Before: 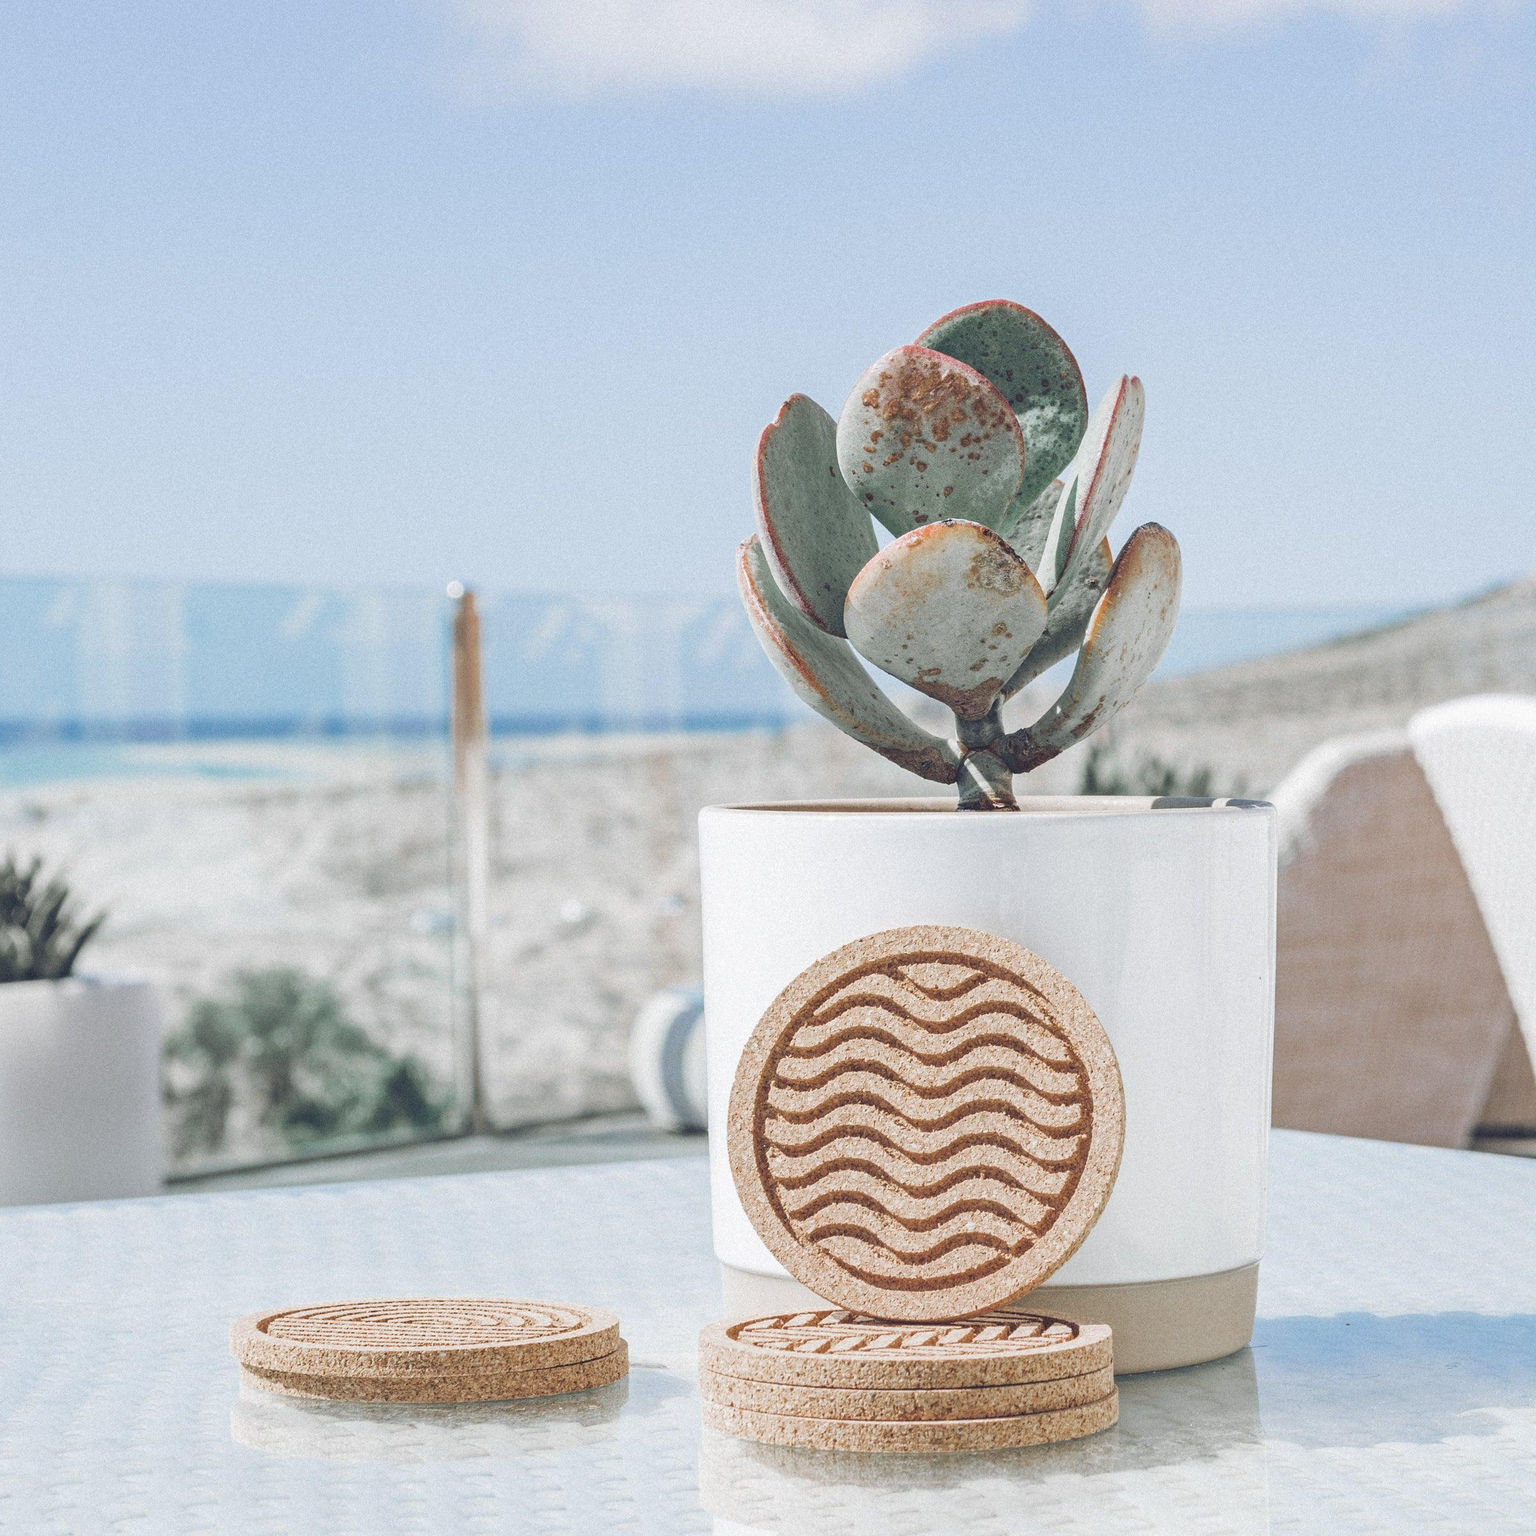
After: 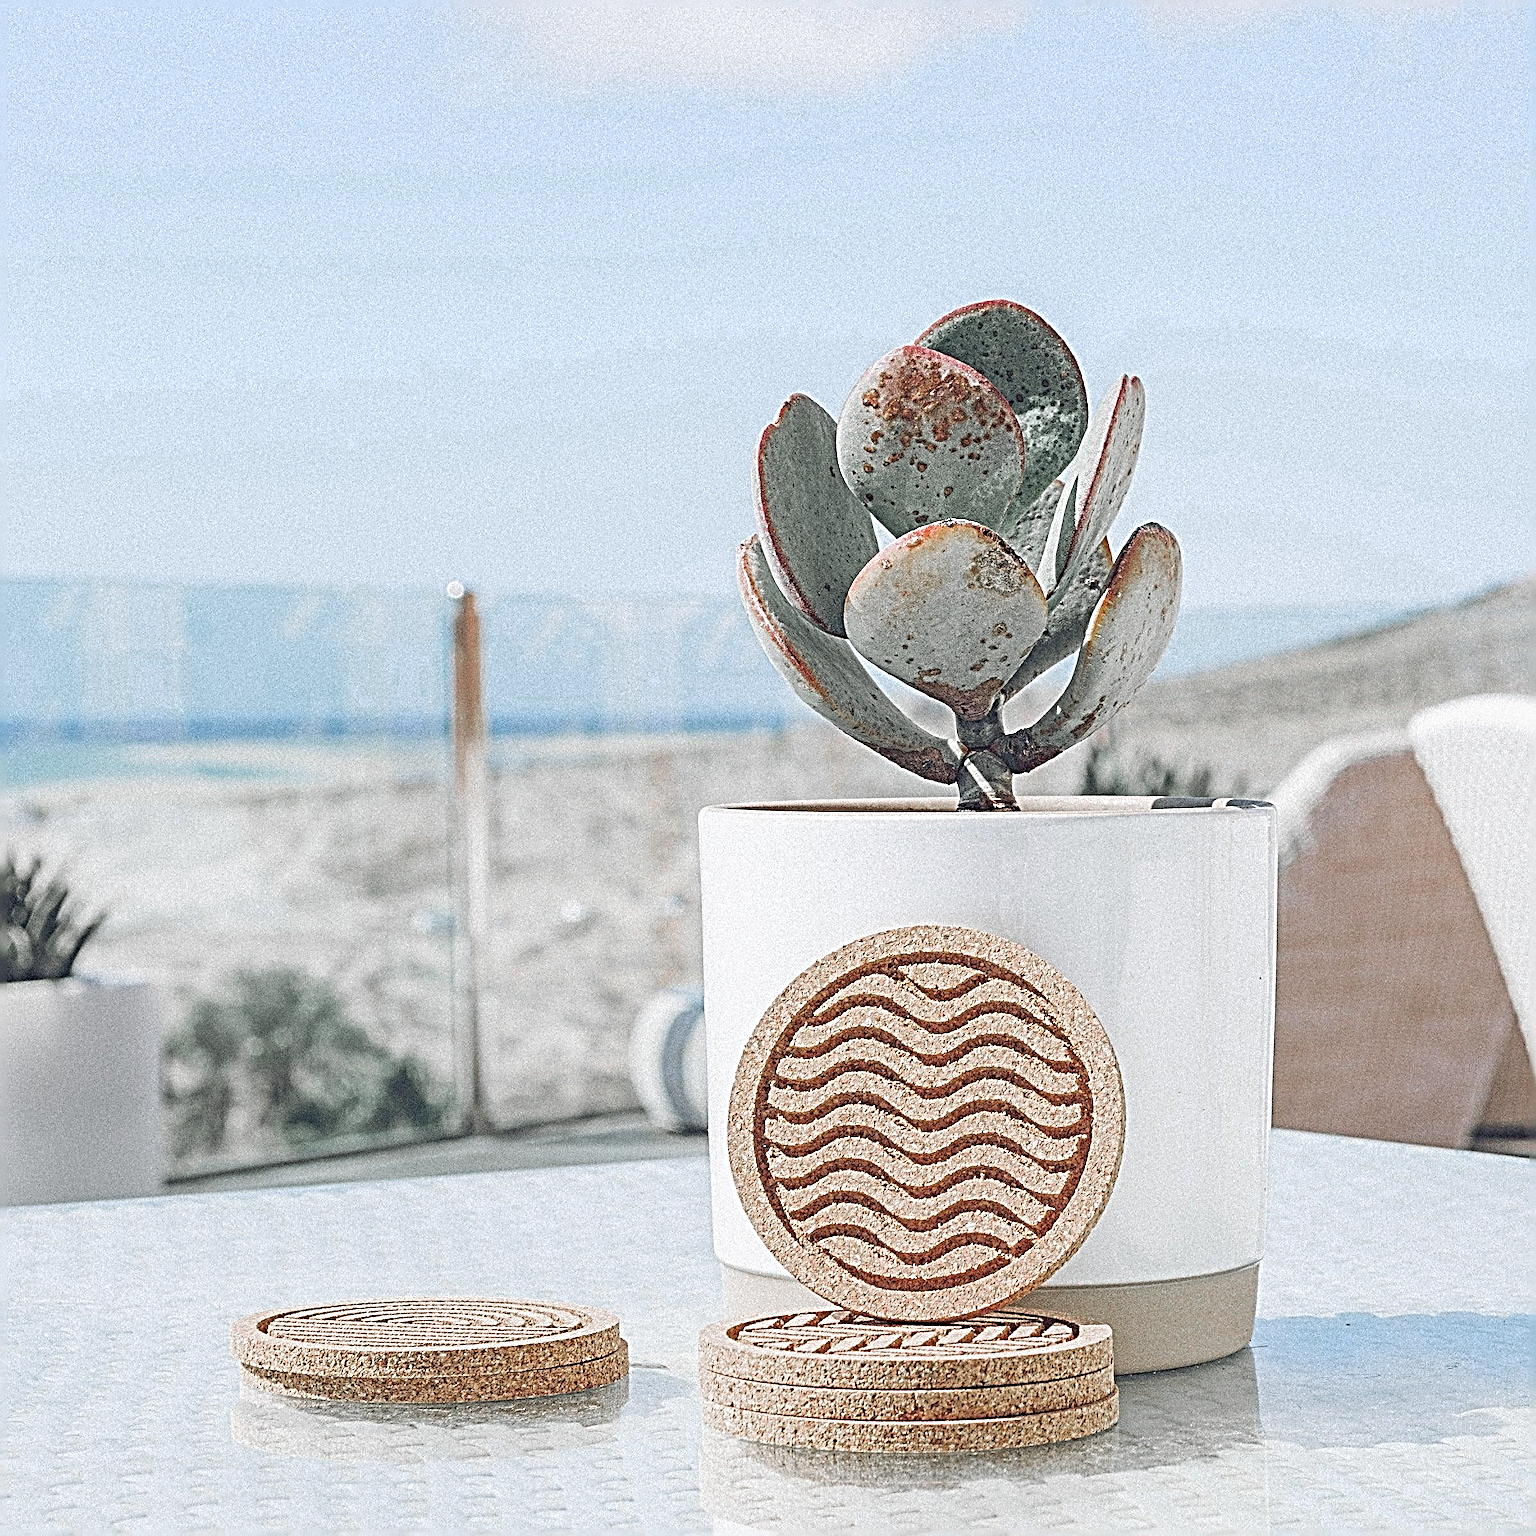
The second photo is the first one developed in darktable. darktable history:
color zones: curves: ch0 [(0, 0.466) (0.128, 0.466) (0.25, 0.5) (0.375, 0.456) (0.5, 0.5) (0.625, 0.5) (0.737, 0.652) (0.875, 0.5)]; ch1 [(0, 0.603) (0.125, 0.618) (0.261, 0.348) (0.372, 0.353) (0.497, 0.363) (0.611, 0.45) (0.731, 0.427) (0.875, 0.518) (0.998, 0.652)]; ch2 [(0, 0.559) (0.125, 0.451) (0.253, 0.564) (0.37, 0.578) (0.5, 0.466) (0.625, 0.471) (0.731, 0.471) (0.88, 0.485)]
sharpen: radius 4.013, amount 1.987
